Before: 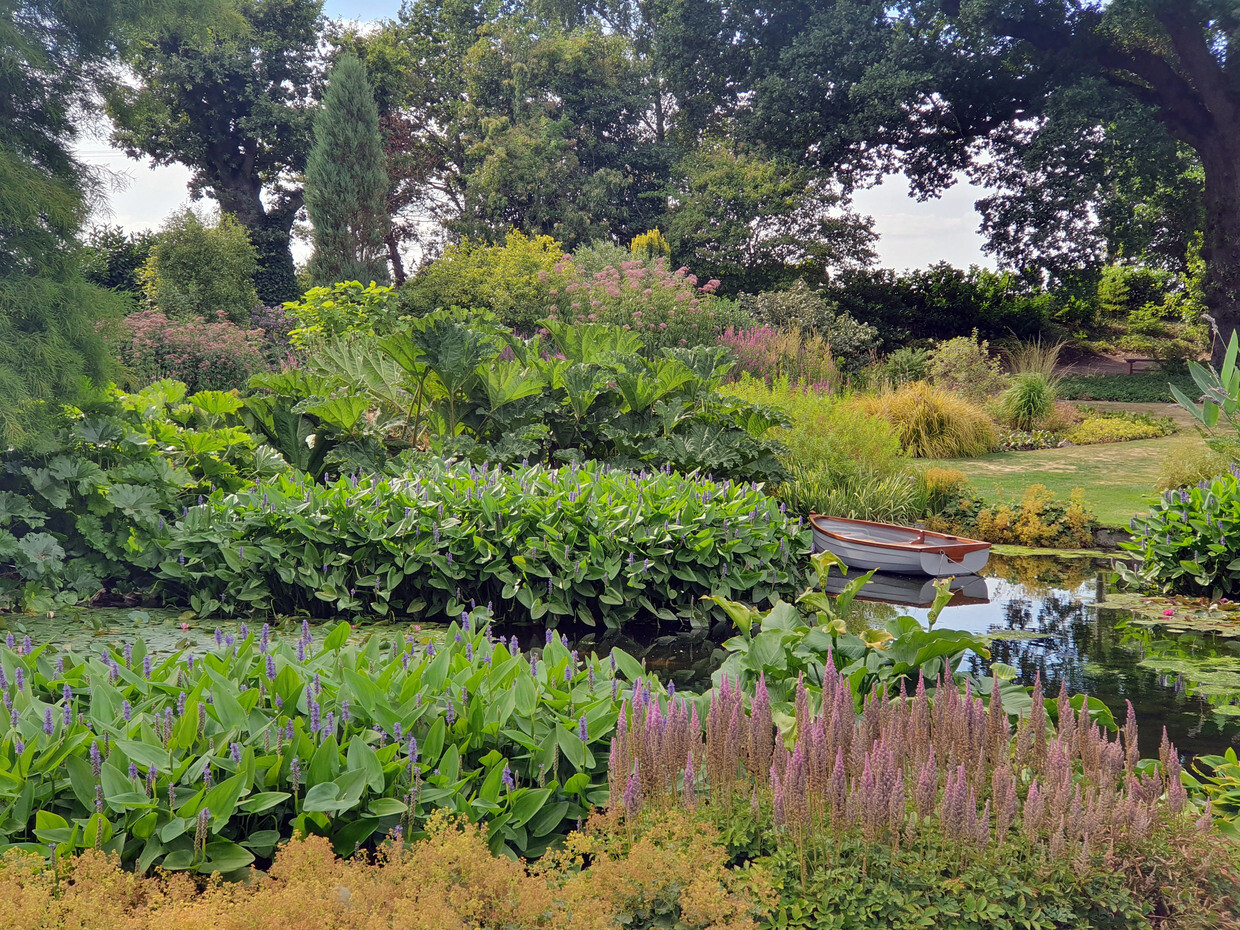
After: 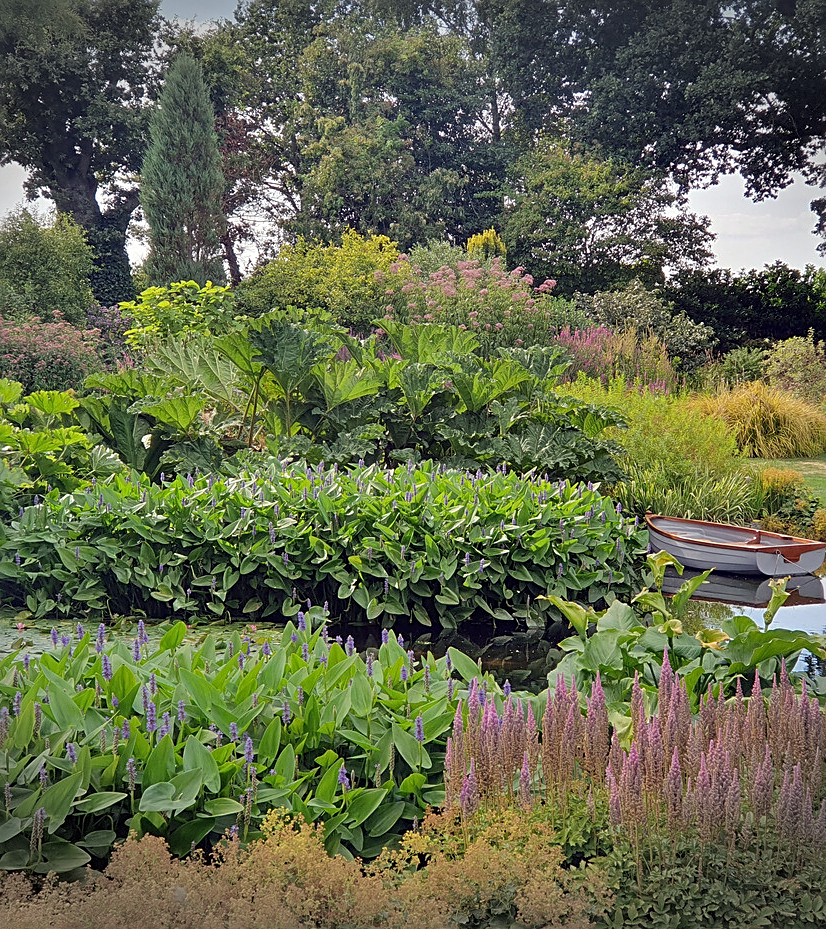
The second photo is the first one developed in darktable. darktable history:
sharpen: on, module defaults
vignetting: fall-off start 88.99%, fall-off radius 43.76%, width/height ratio 1.159, dithering 8-bit output
crop and rotate: left 13.362%, right 20.003%
